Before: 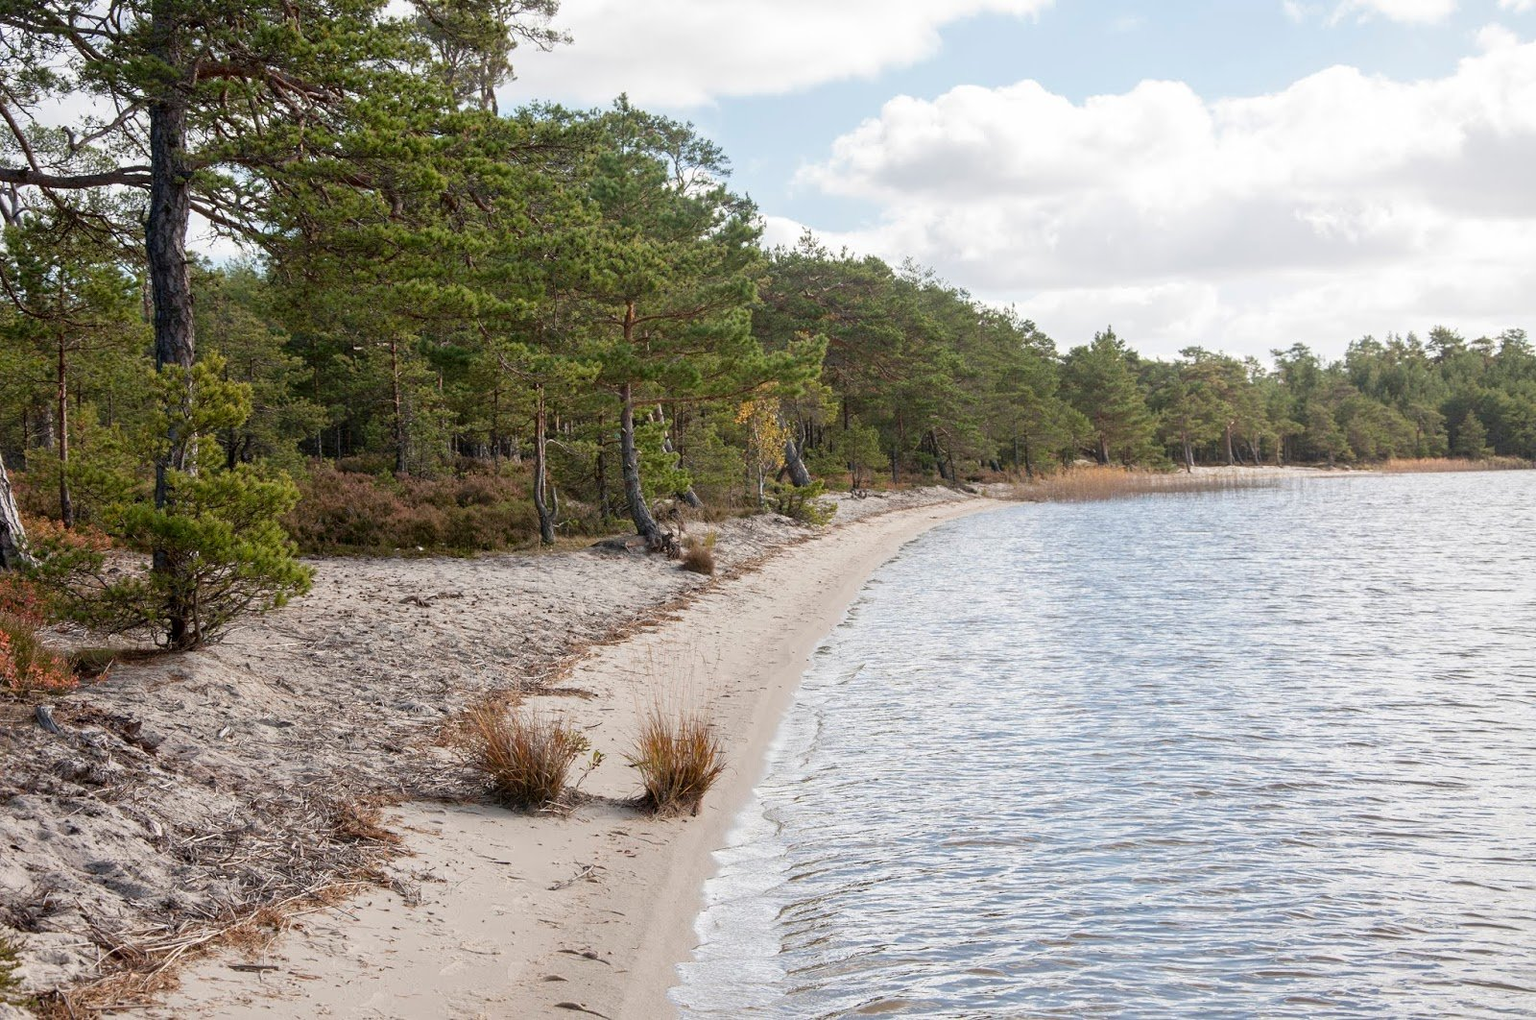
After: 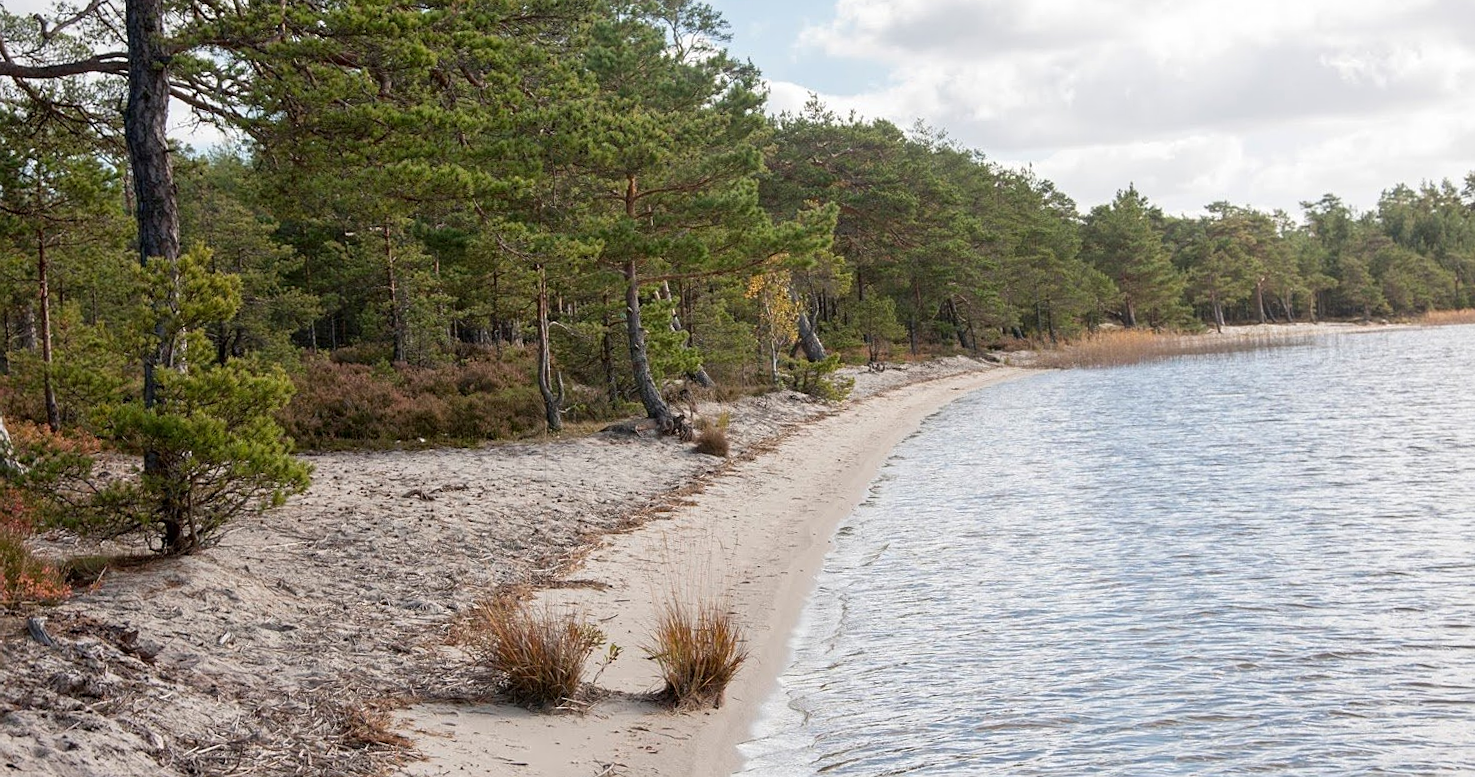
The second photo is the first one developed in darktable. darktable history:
rotate and perspective: rotation -2°, crop left 0.022, crop right 0.978, crop top 0.049, crop bottom 0.951
sharpen: radius 1.272, amount 0.305, threshold 0
crop and rotate: angle 0.03°, top 11.643%, right 5.651%, bottom 11.189%
